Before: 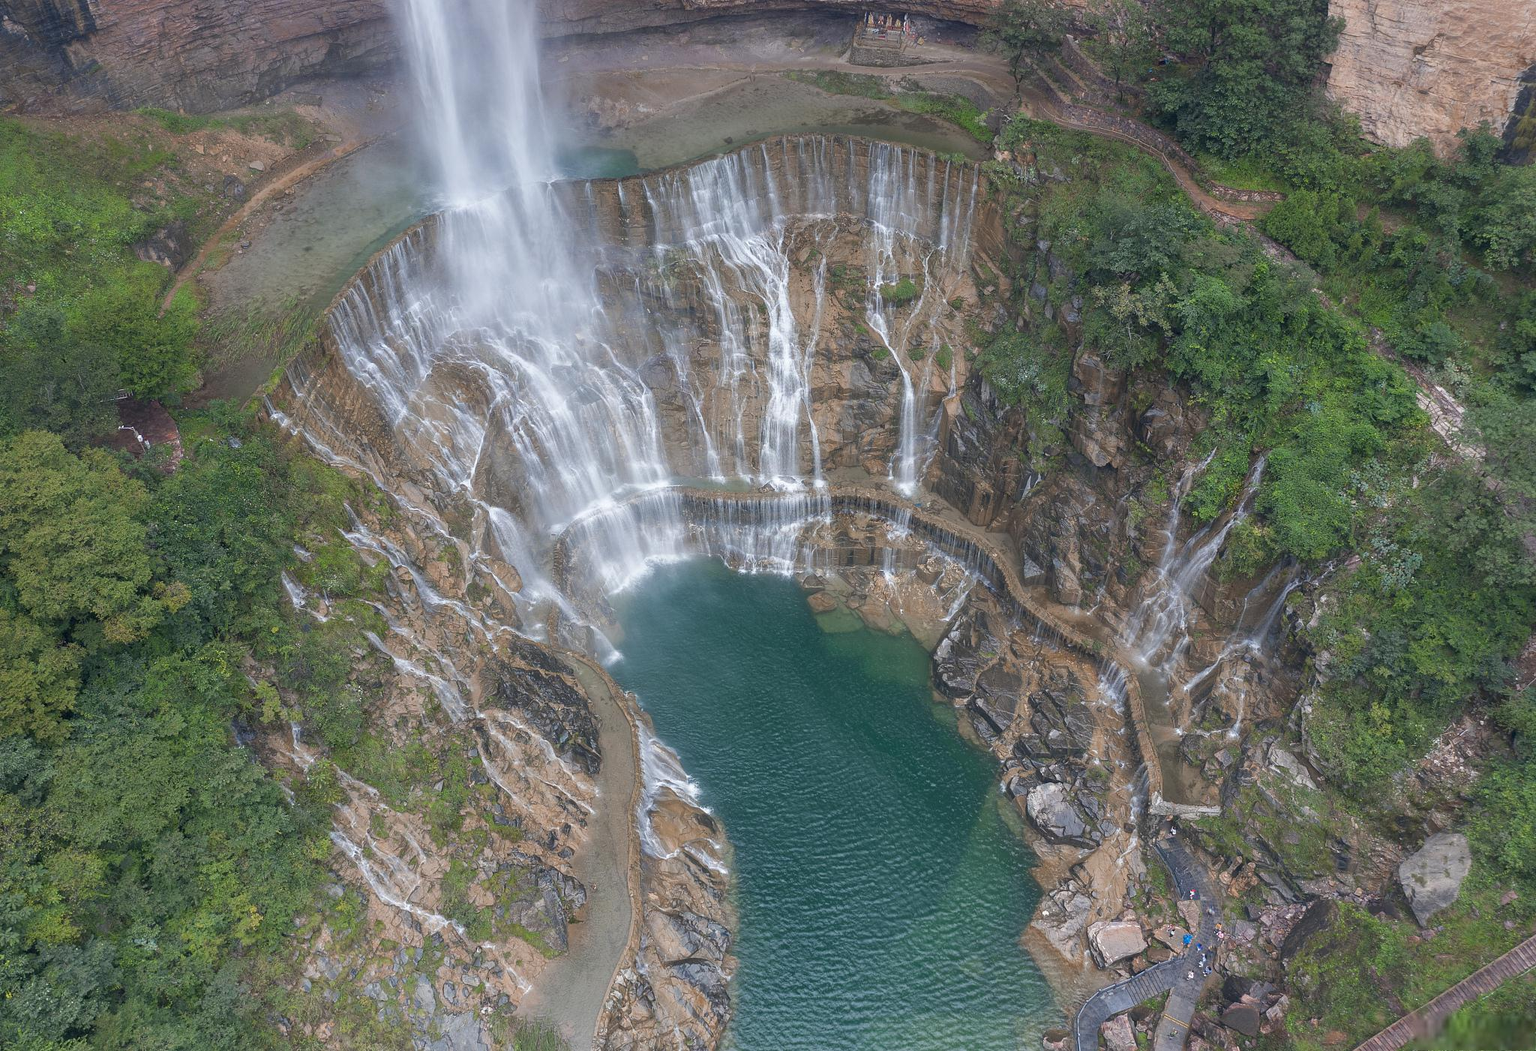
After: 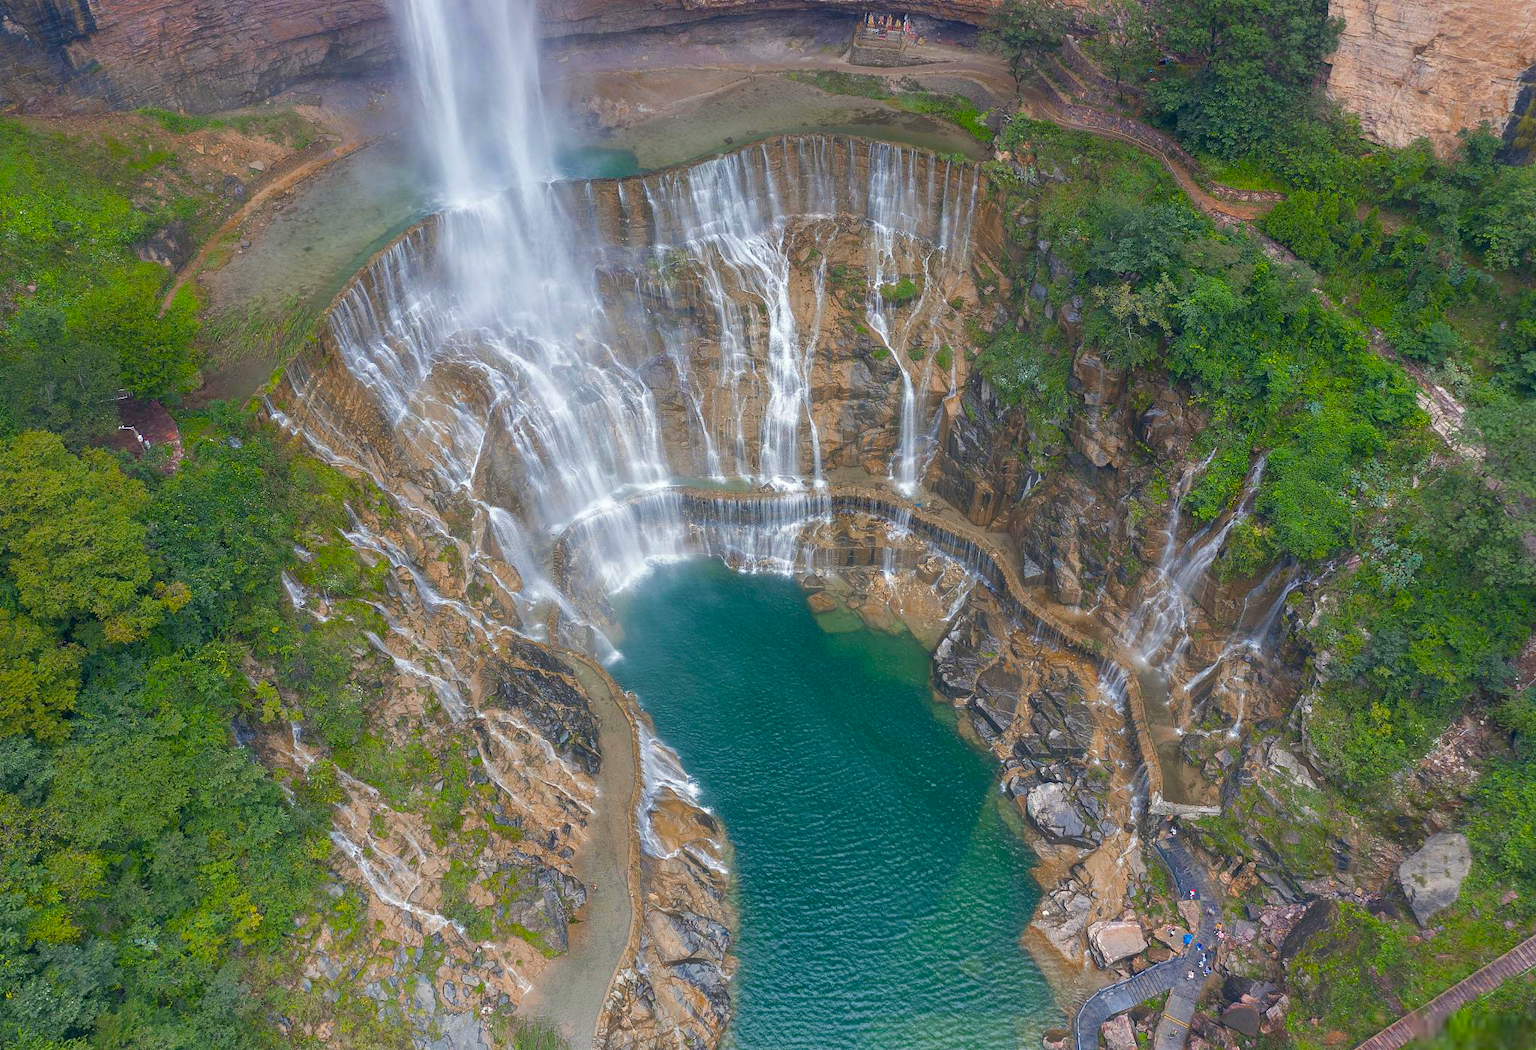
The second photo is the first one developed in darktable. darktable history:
color balance rgb: highlights gain › luminance 5.928%, highlights gain › chroma 1.209%, highlights gain › hue 88.89°, linear chroma grading › global chroma 9.755%, perceptual saturation grading › global saturation 35.959%, perceptual saturation grading › shadows 35.107%
